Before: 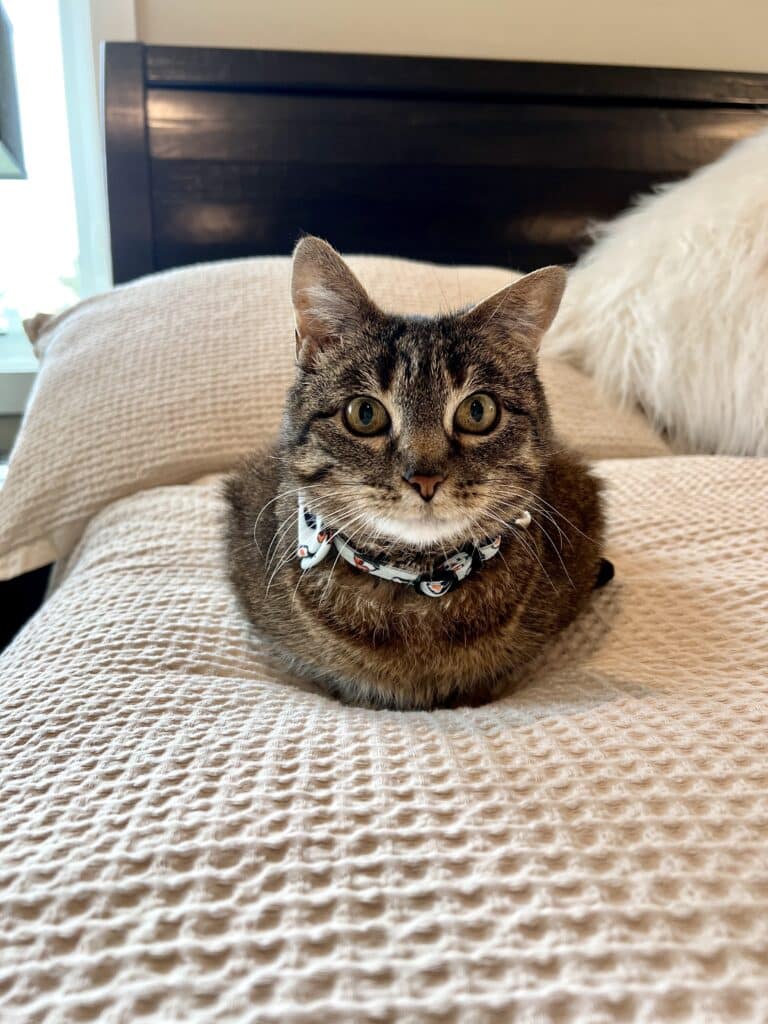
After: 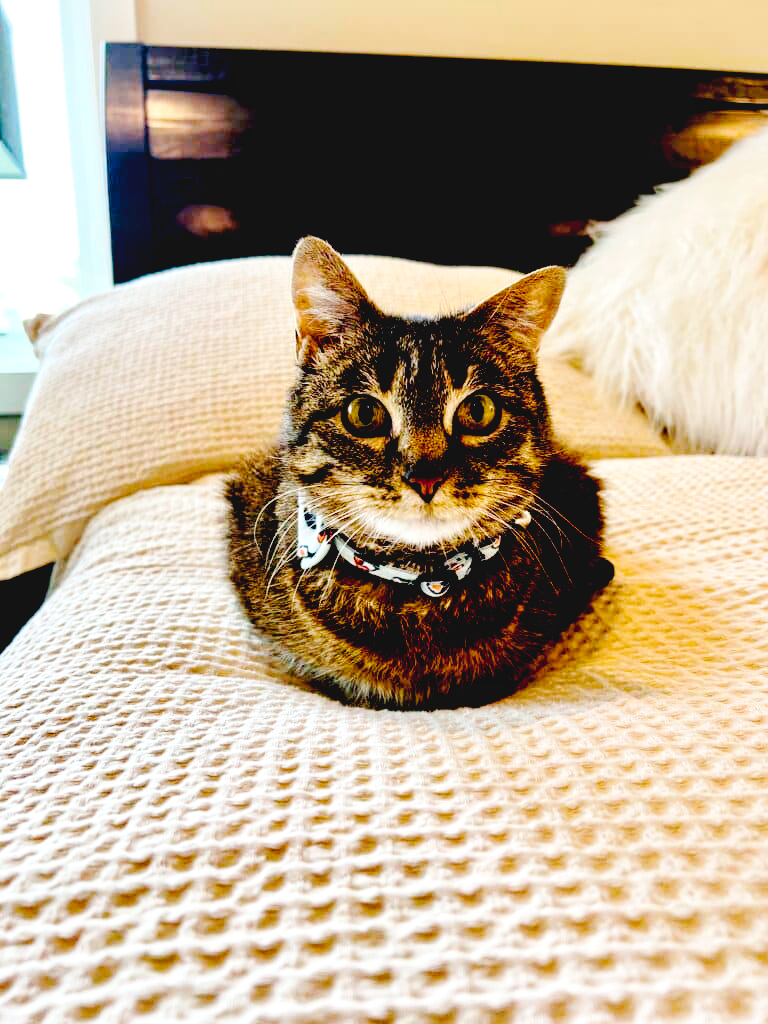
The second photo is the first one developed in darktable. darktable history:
tone equalizer: on, module defaults
exposure: black level correction 0.047, exposure 0.013 EV, compensate highlight preservation false
base curve: curves: ch0 [(0, 0.007) (0.028, 0.063) (0.121, 0.311) (0.46, 0.743) (0.859, 0.957) (1, 1)], preserve colors none
local contrast: highlights 100%, shadows 100%, detail 120%, midtone range 0.2
color balance rgb: linear chroma grading › global chroma 15%, perceptual saturation grading › global saturation 30%
